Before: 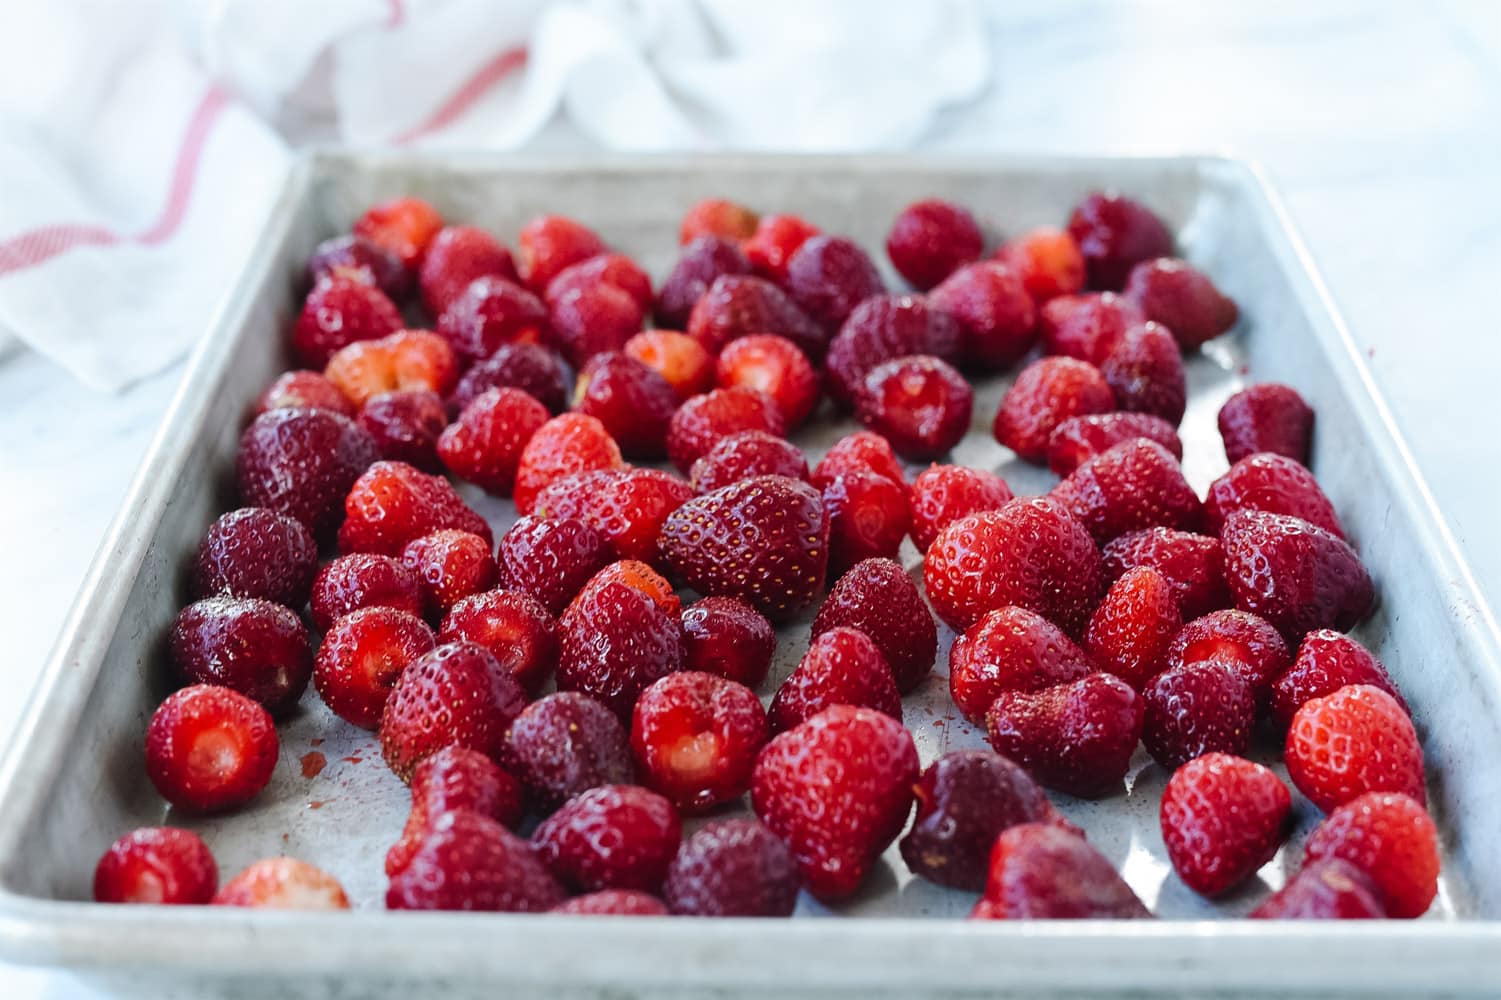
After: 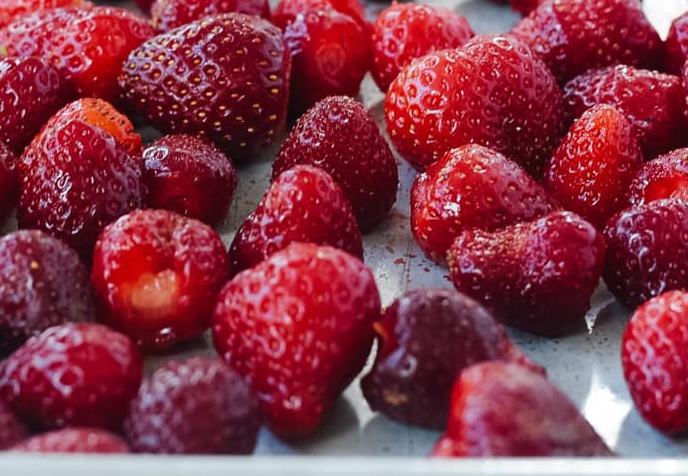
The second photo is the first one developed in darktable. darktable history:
crop: left 35.93%, top 46.262%, right 18.179%, bottom 6.078%
